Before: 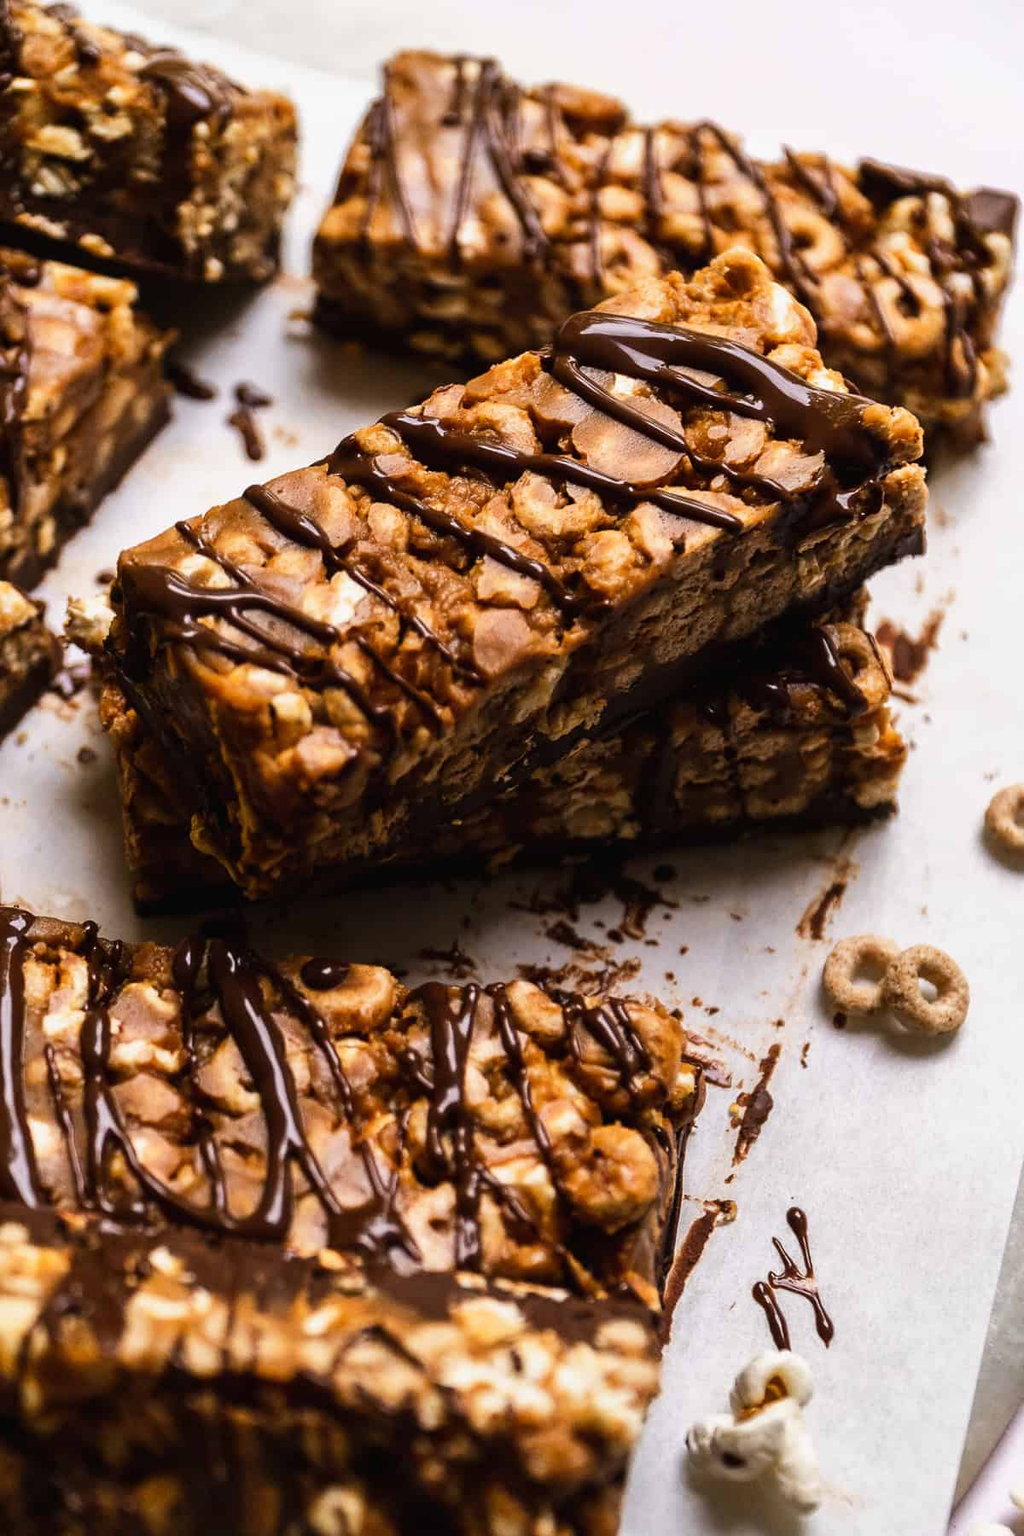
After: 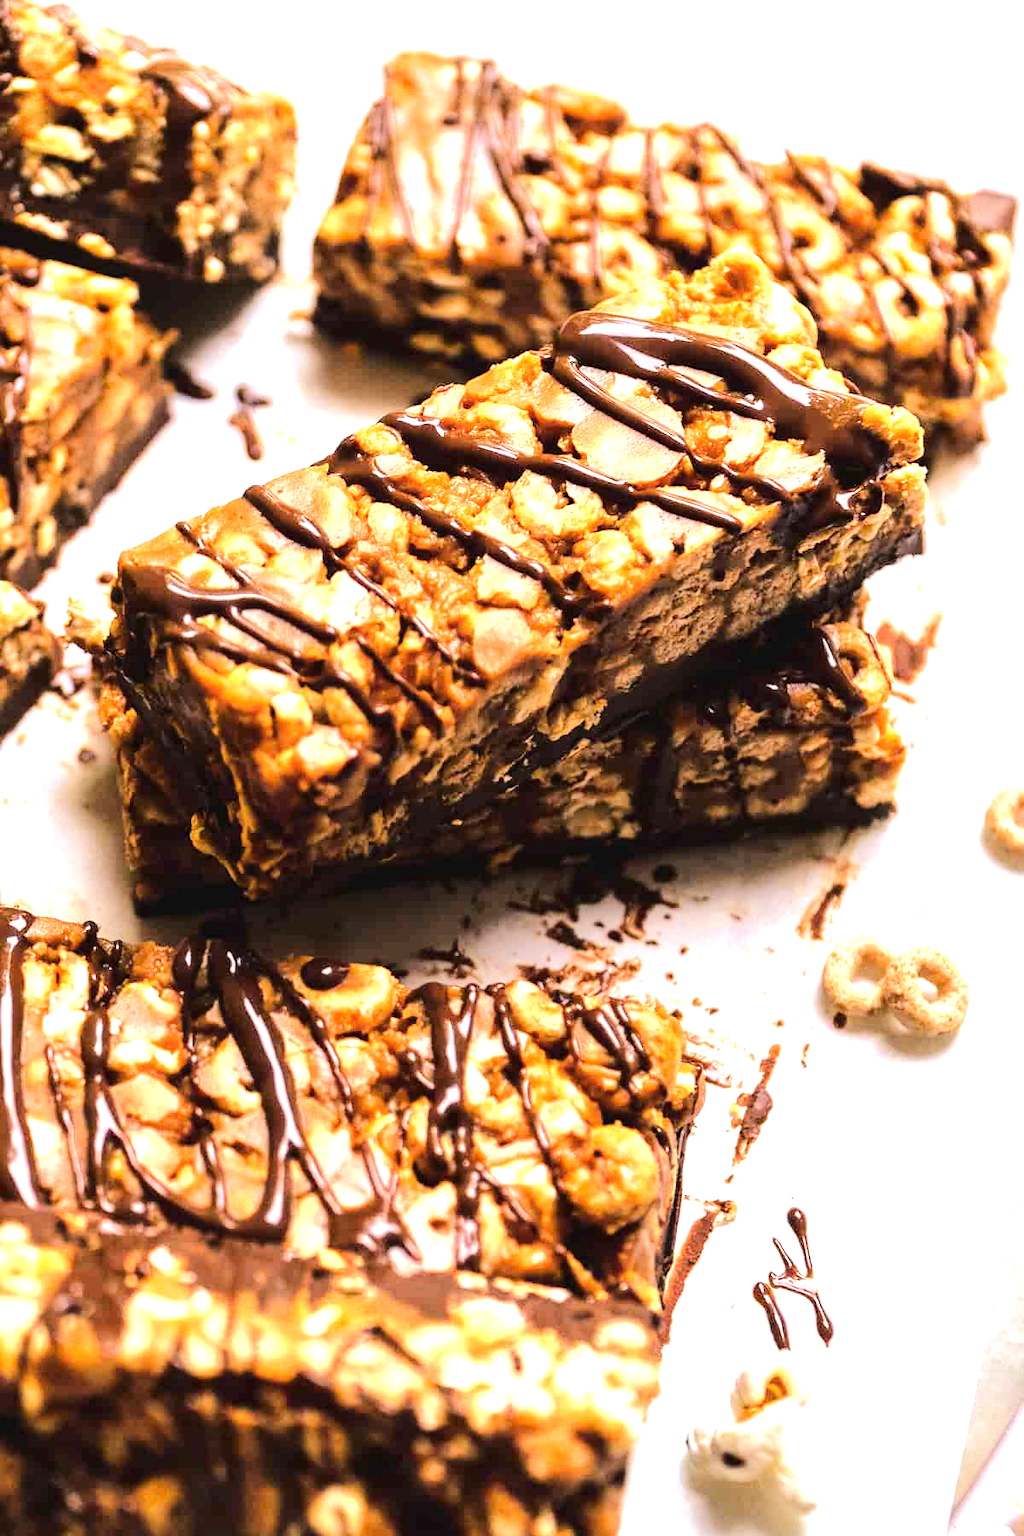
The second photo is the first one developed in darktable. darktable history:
tone equalizer: -7 EV 0.142 EV, -6 EV 0.586 EV, -5 EV 1.12 EV, -4 EV 1.35 EV, -3 EV 1.12 EV, -2 EV 0.6 EV, -1 EV 0.165 EV, edges refinement/feathering 500, mask exposure compensation -1.57 EV, preserve details no
exposure: black level correction 0, exposure 1.199 EV, compensate highlight preservation false
